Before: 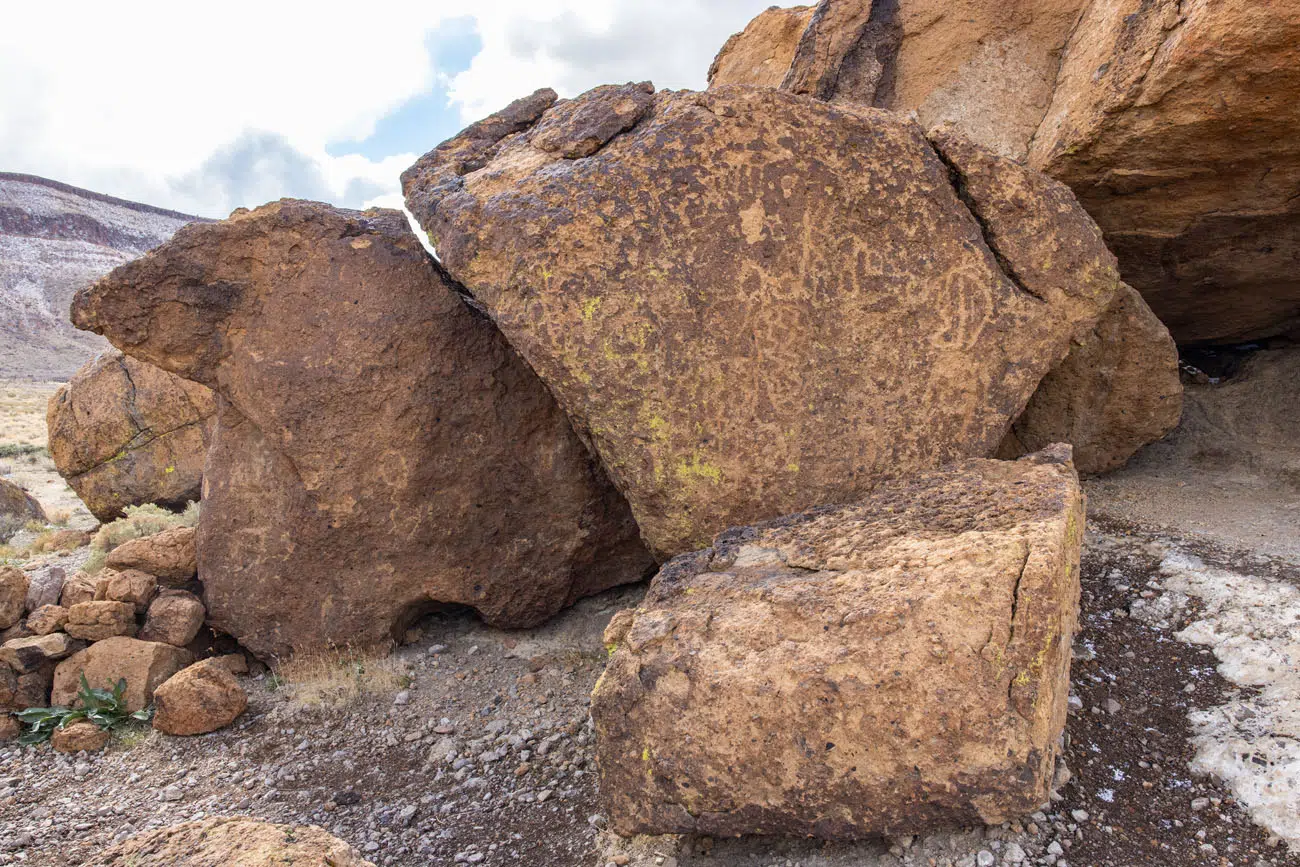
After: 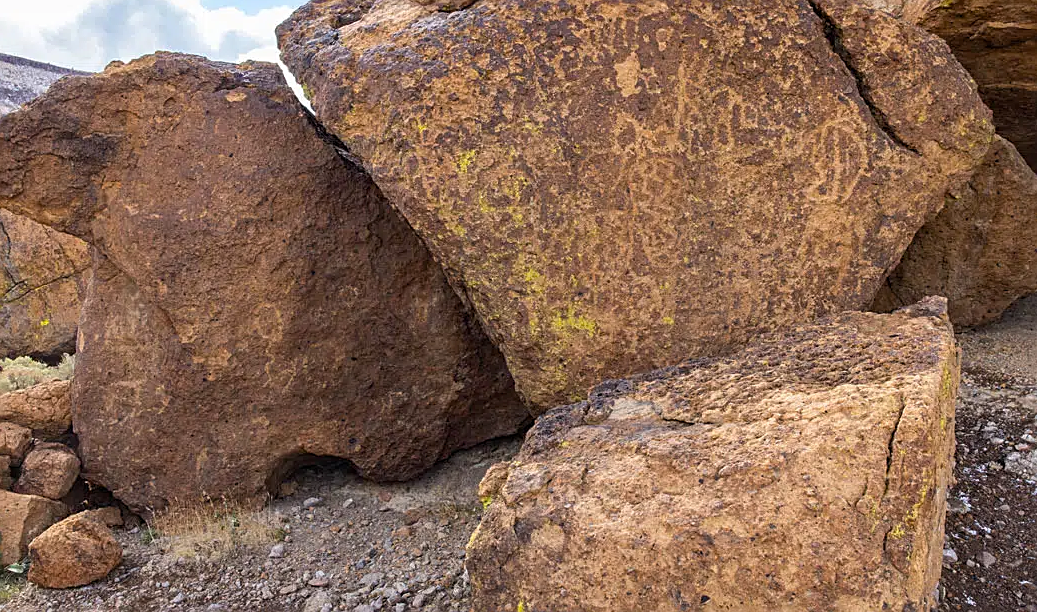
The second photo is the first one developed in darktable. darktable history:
color balance rgb: power › luminance -3.936%, power › hue 139.39°, perceptual saturation grading › global saturation 19.574%
crop: left 9.686%, top 17.041%, right 10.535%, bottom 12.335%
sharpen: on, module defaults
